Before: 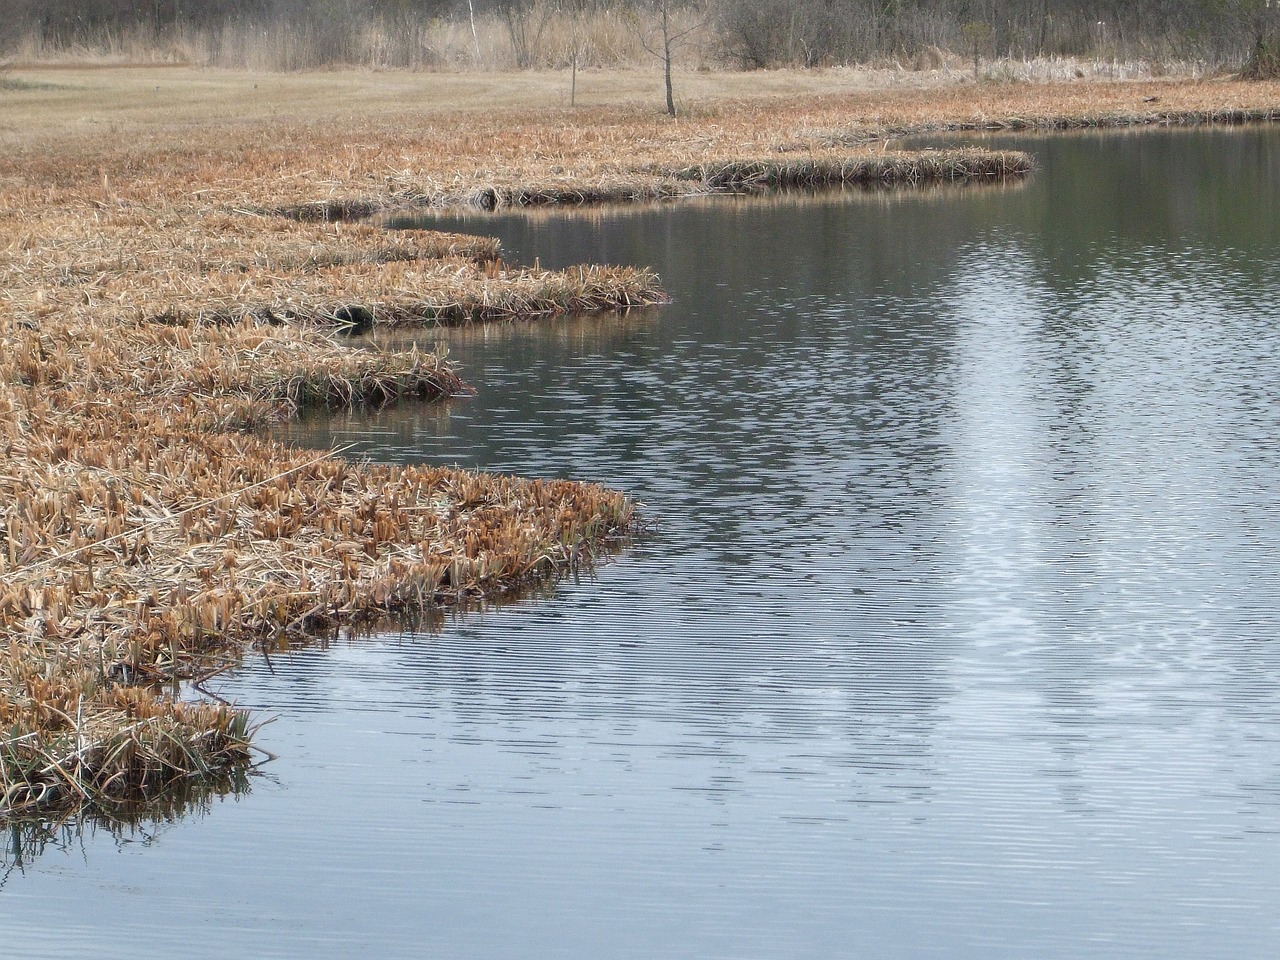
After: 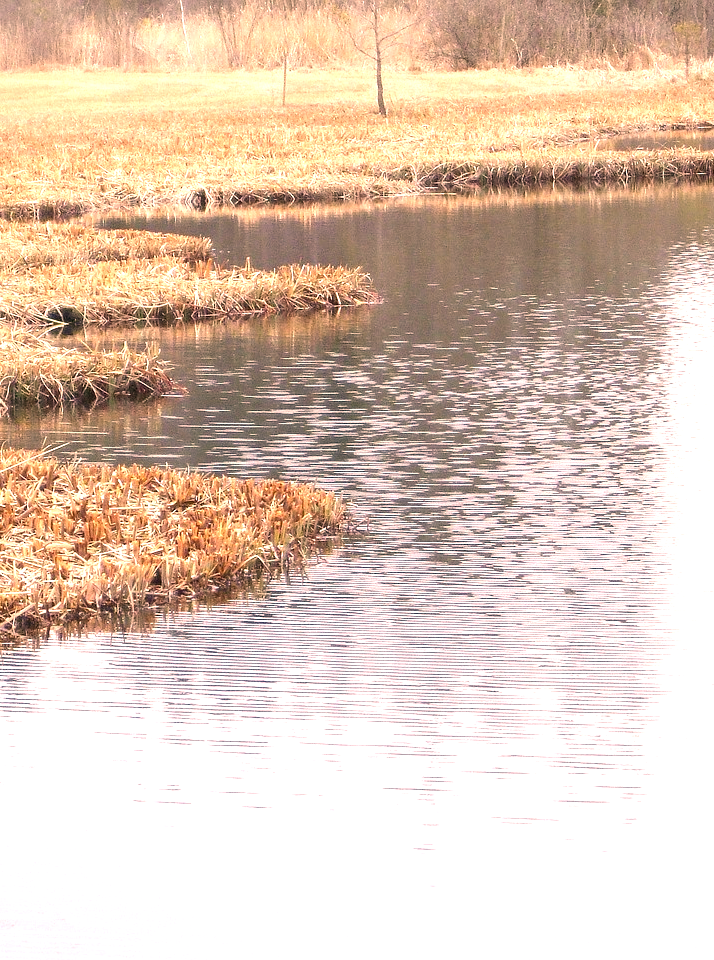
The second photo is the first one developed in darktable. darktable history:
exposure: black level correction 0, exposure 1.378 EV, compensate exposure bias true, compensate highlight preservation false
crop and rotate: left 22.603%, right 21.587%
contrast equalizer: octaves 7, y [[0.5 ×6], [0.5 ×6], [0.5 ×6], [0 ×6], [0, 0, 0, 0.581, 0.011, 0]], mix -0.287
color correction: highlights a* 20.48, highlights b* 19.56
